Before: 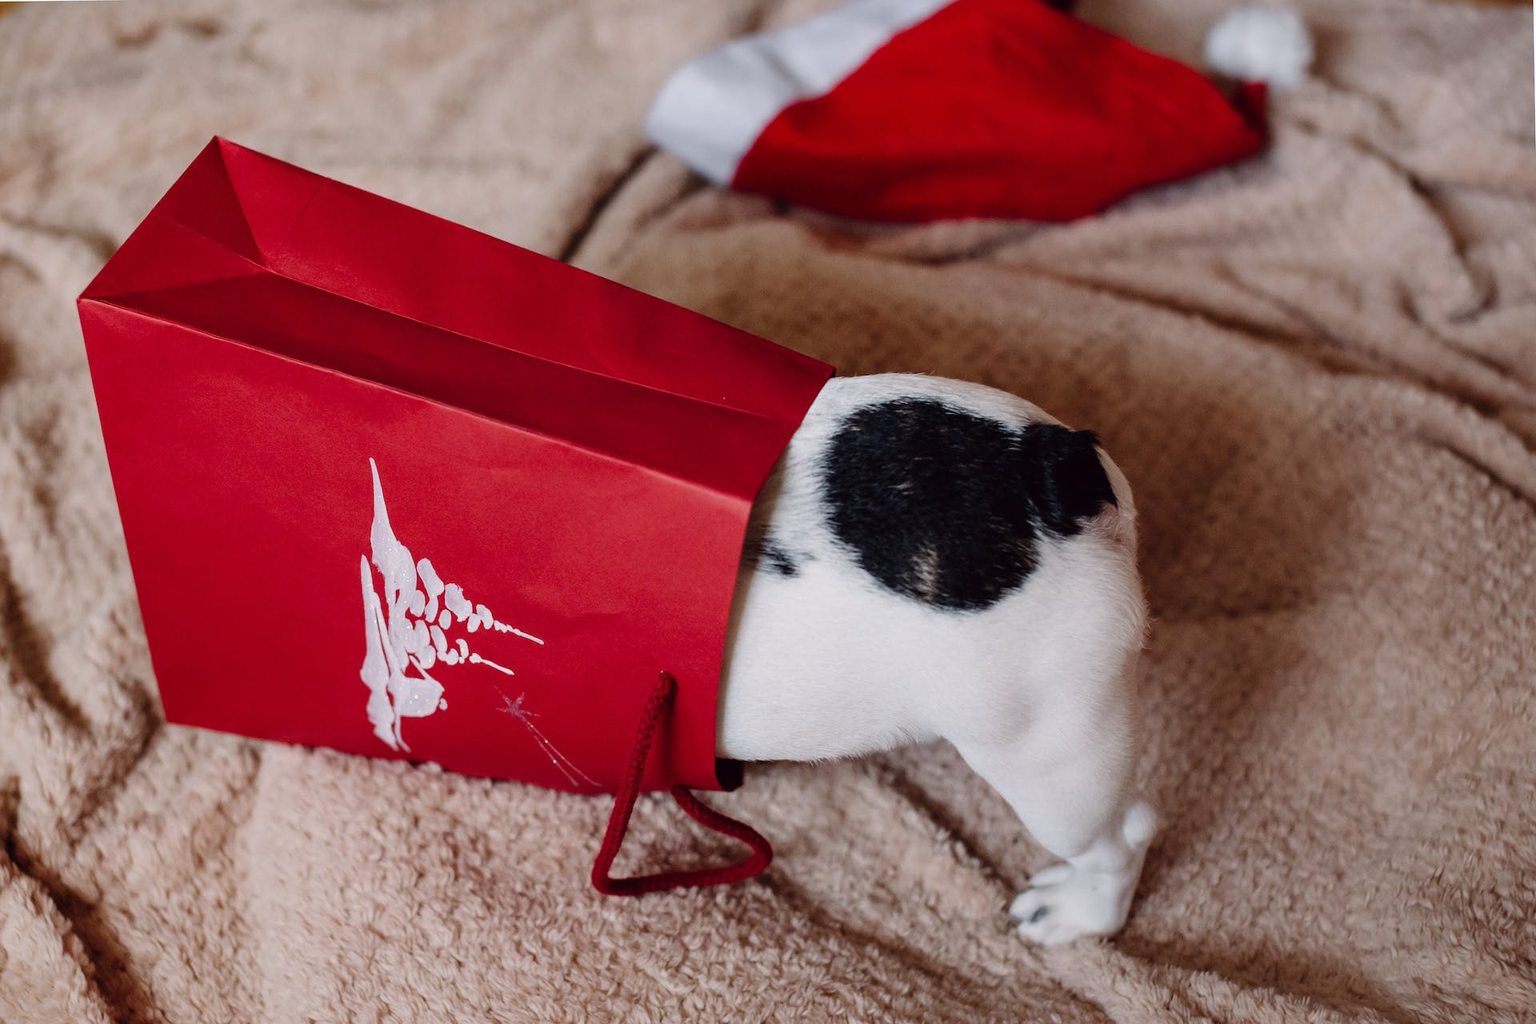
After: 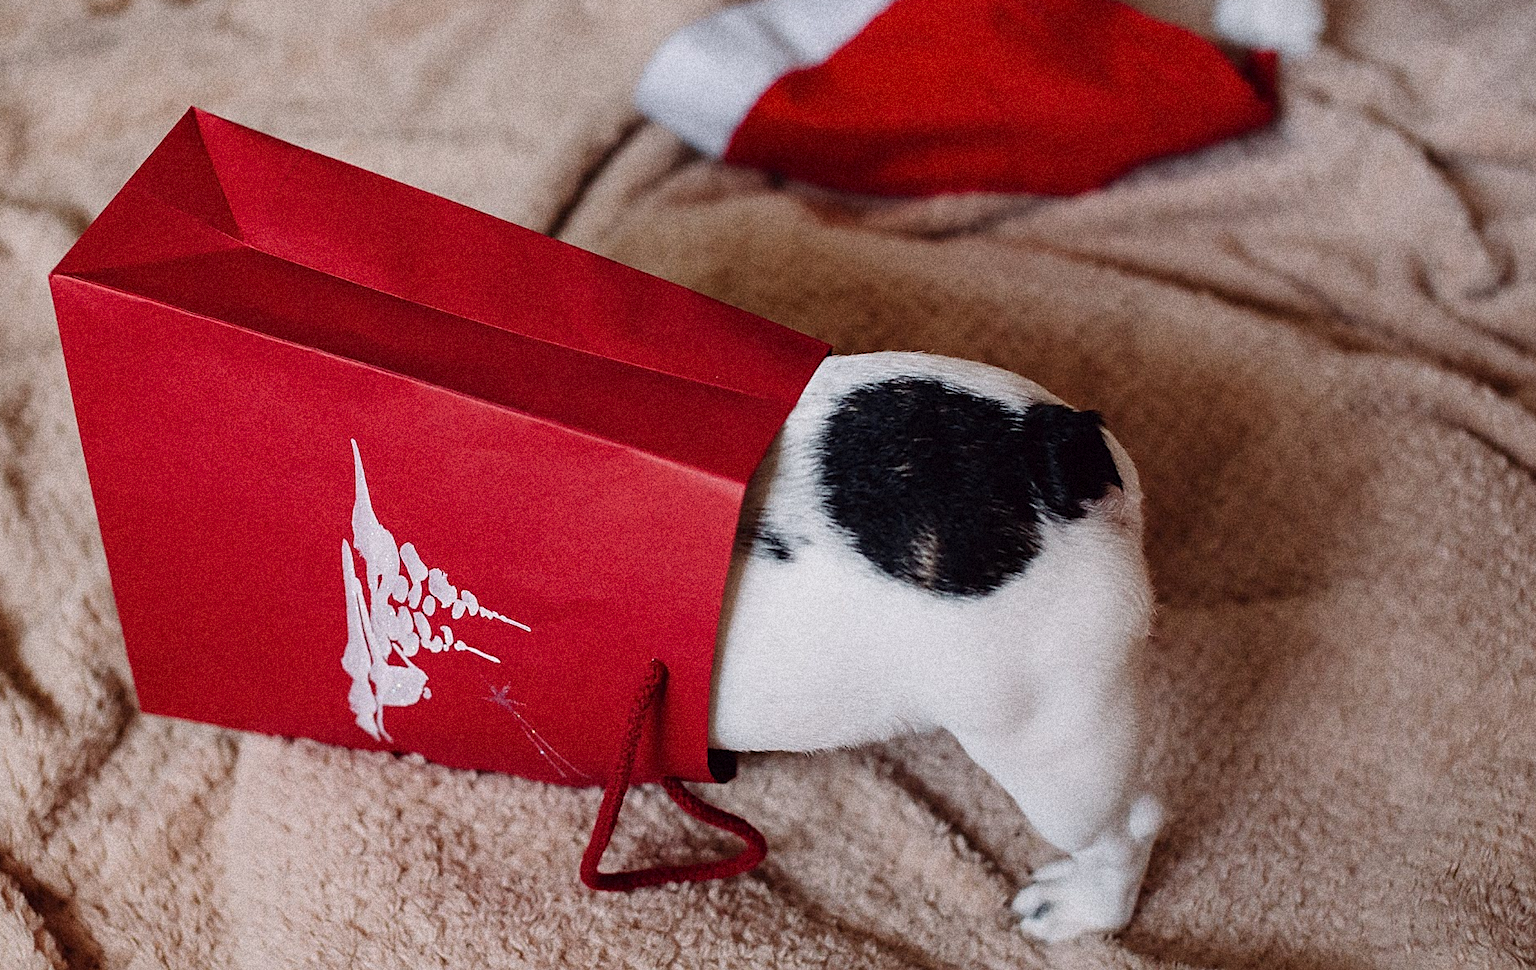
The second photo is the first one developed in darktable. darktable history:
sharpen: on, module defaults
crop: left 1.964%, top 3.251%, right 1.122%, bottom 4.933%
grain: coarseness 14.49 ISO, strength 48.04%, mid-tones bias 35%
